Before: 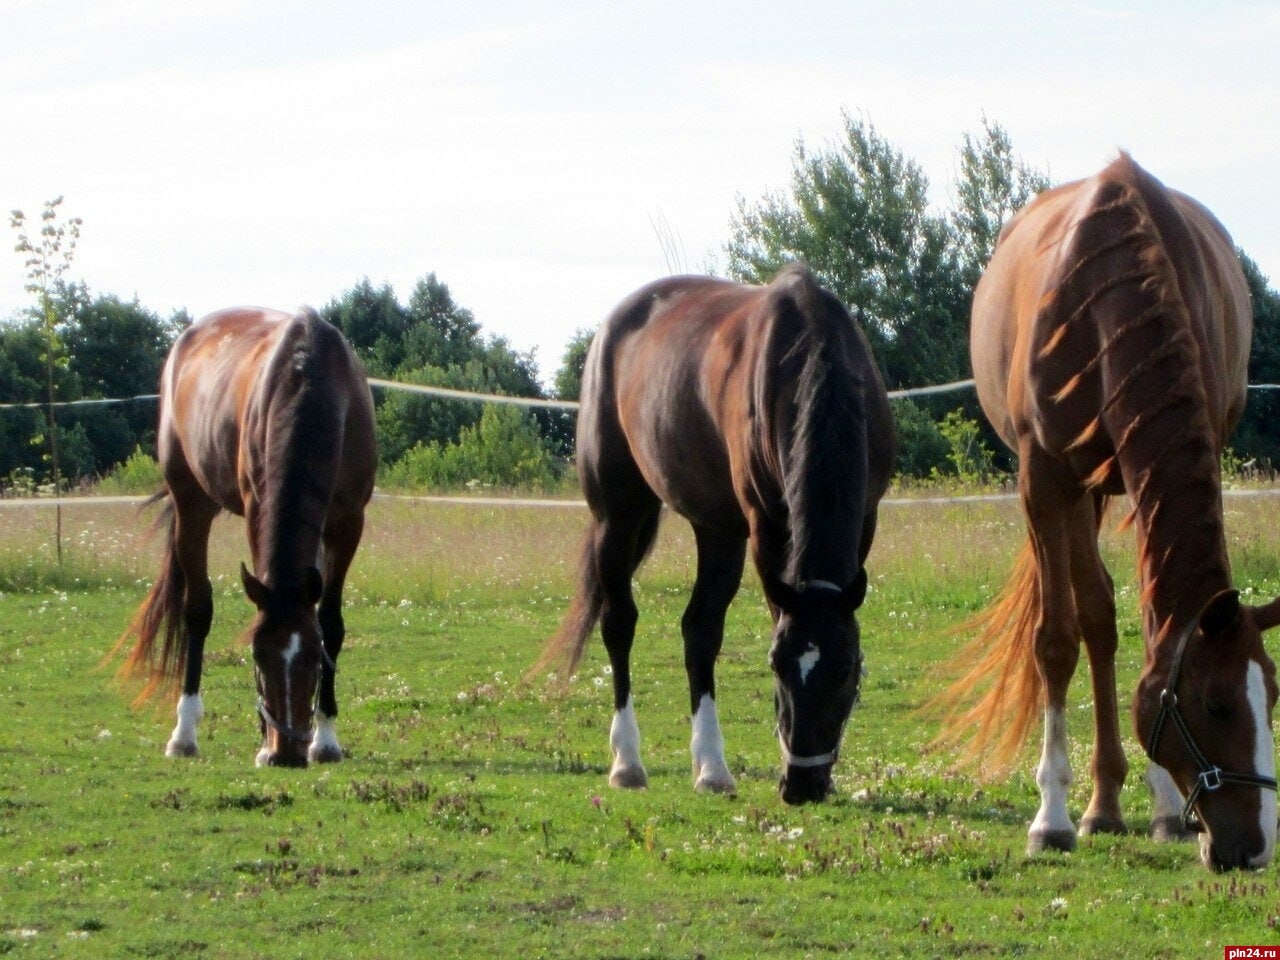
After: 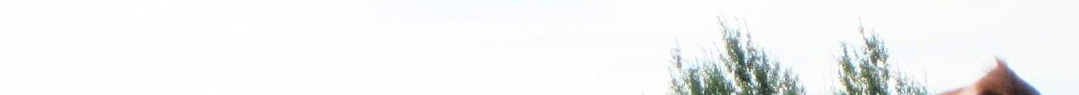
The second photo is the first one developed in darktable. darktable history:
crop and rotate: left 9.644%, top 9.491%, right 6.021%, bottom 80.509%
contrast brightness saturation: contrast 0.19, brightness -0.11, saturation 0.21
exposure: black level correction 0, compensate exposure bias true, compensate highlight preservation false
